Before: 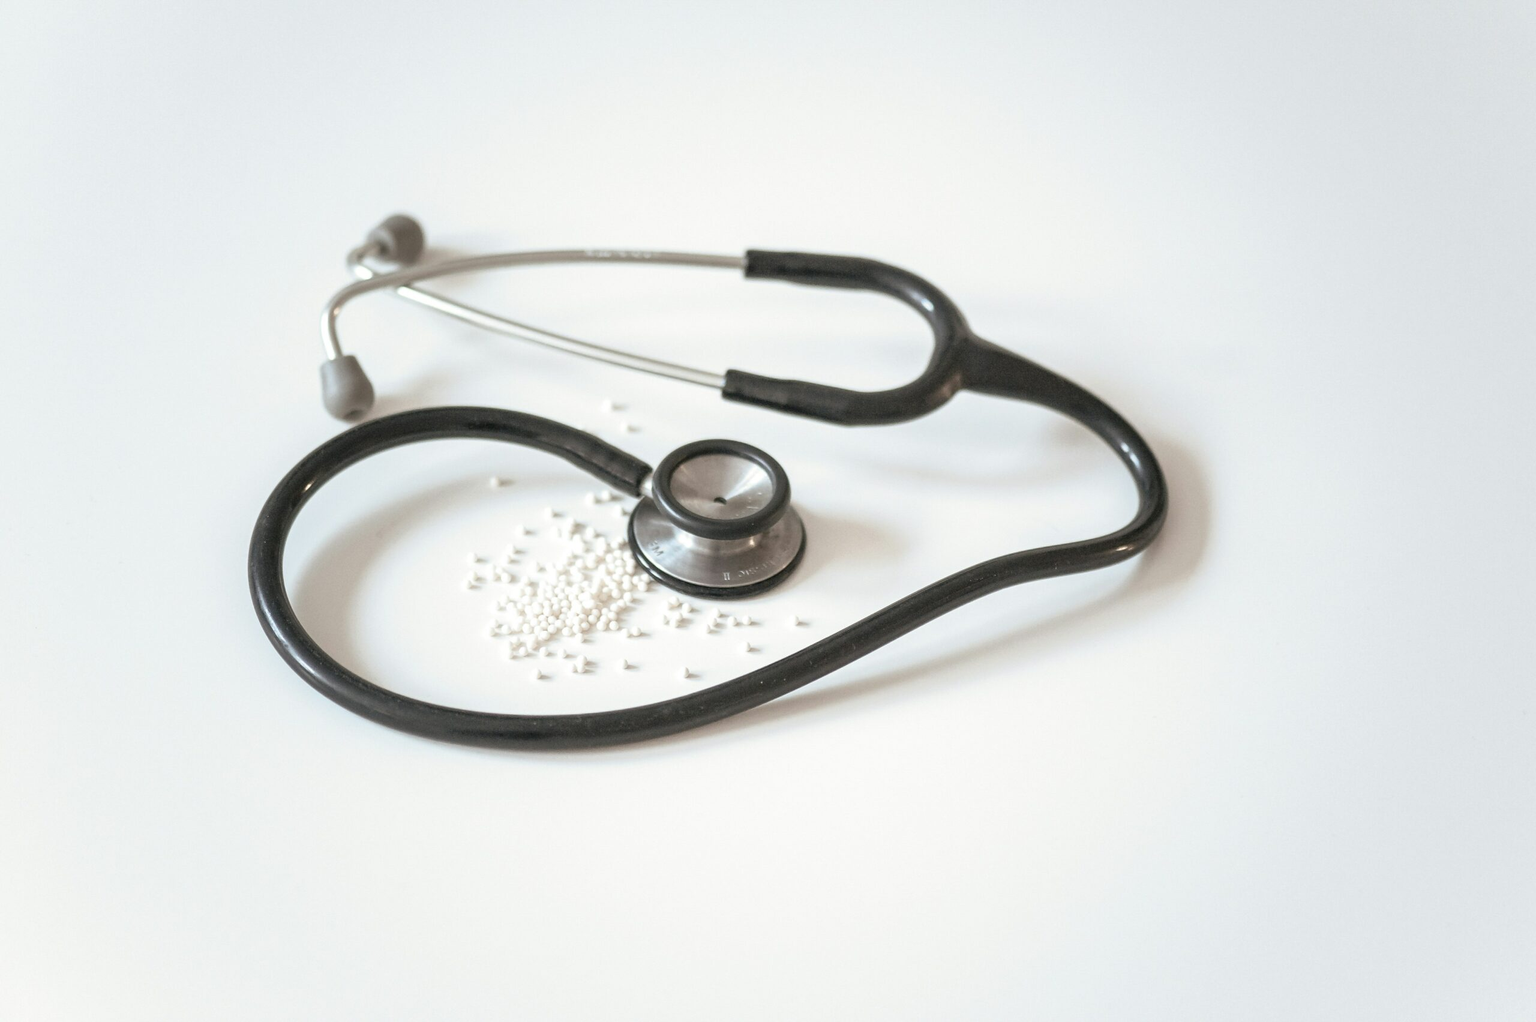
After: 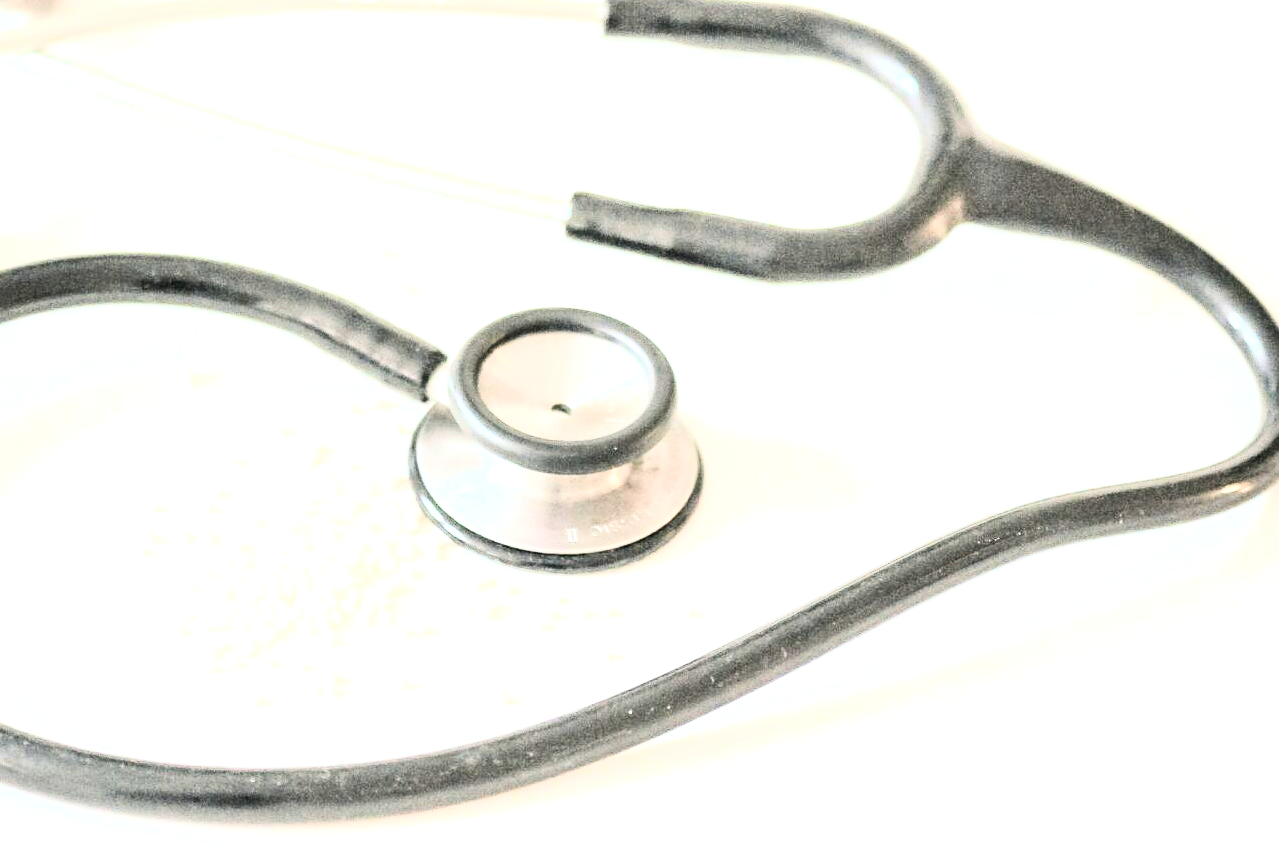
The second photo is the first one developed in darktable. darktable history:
rgb curve: curves: ch0 [(0, 0) (0.21, 0.15) (0.24, 0.21) (0.5, 0.75) (0.75, 0.96) (0.89, 0.99) (1, 1)]; ch1 [(0, 0.02) (0.21, 0.13) (0.25, 0.2) (0.5, 0.67) (0.75, 0.9) (0.89, 0.97) (1, 1)]; ch2 [(0, 0.02) (0.21, 0.13) (0.25, 0.2) (0.5, 0.67) (0.75, 0.9) (0.89, 0.97) (1, 1)], compensate middle gray true
crop: left 25%, top 25%, right 25%, bottom 25%
exposure: black level correction 0, exposure 1.45 EV, compensate exposure bias true, compensate highlight preservation false
